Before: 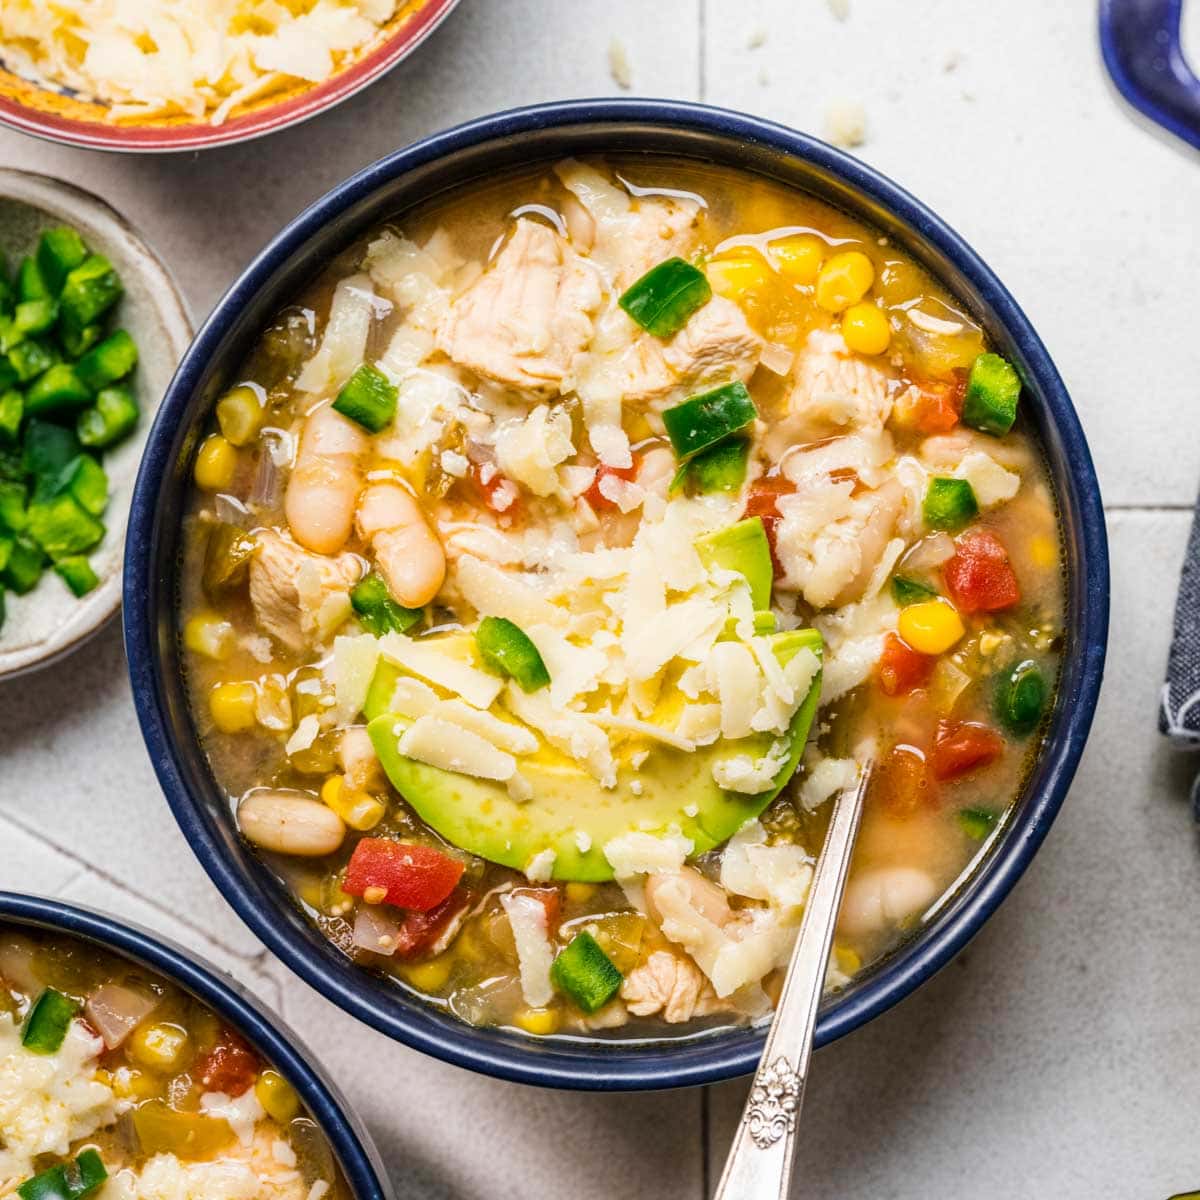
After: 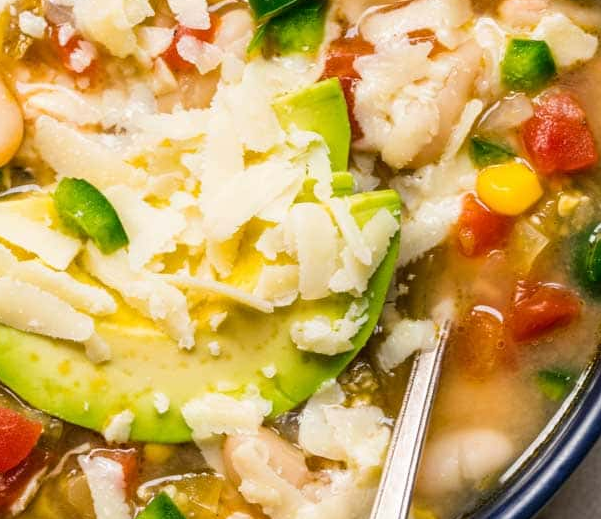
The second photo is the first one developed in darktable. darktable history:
crop: left 35.202%, top 36.634%, right 14.639%, bottom 20.092%
